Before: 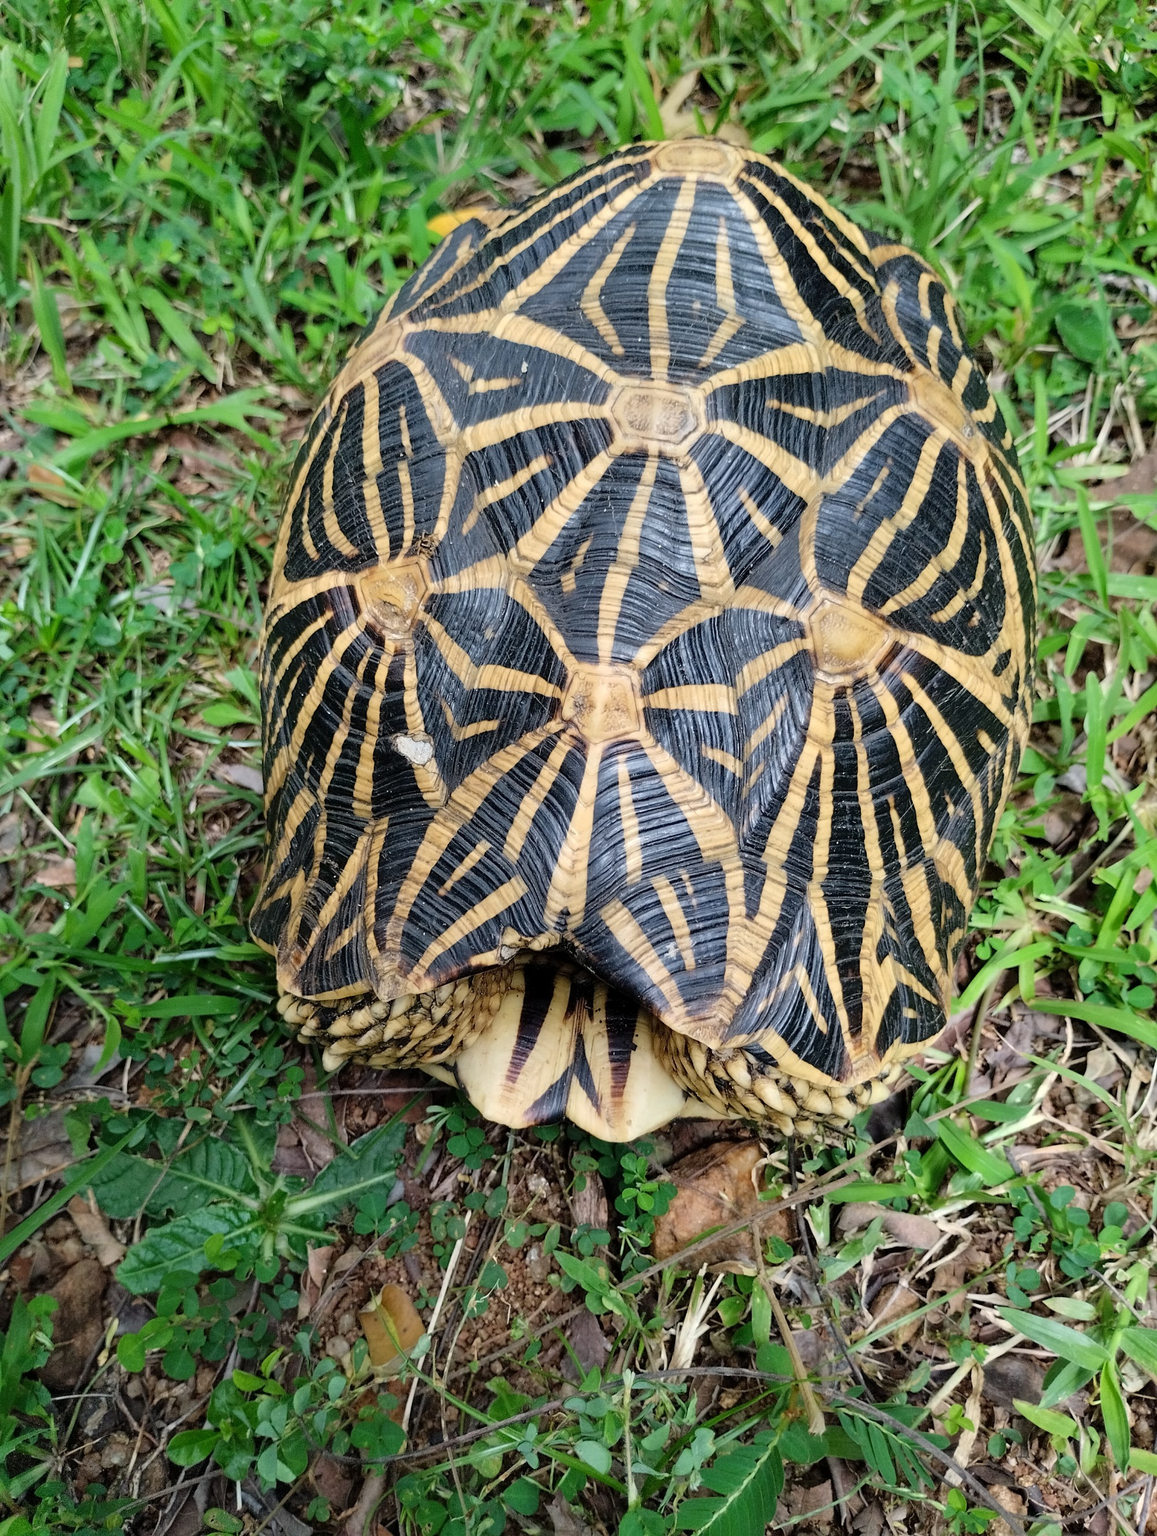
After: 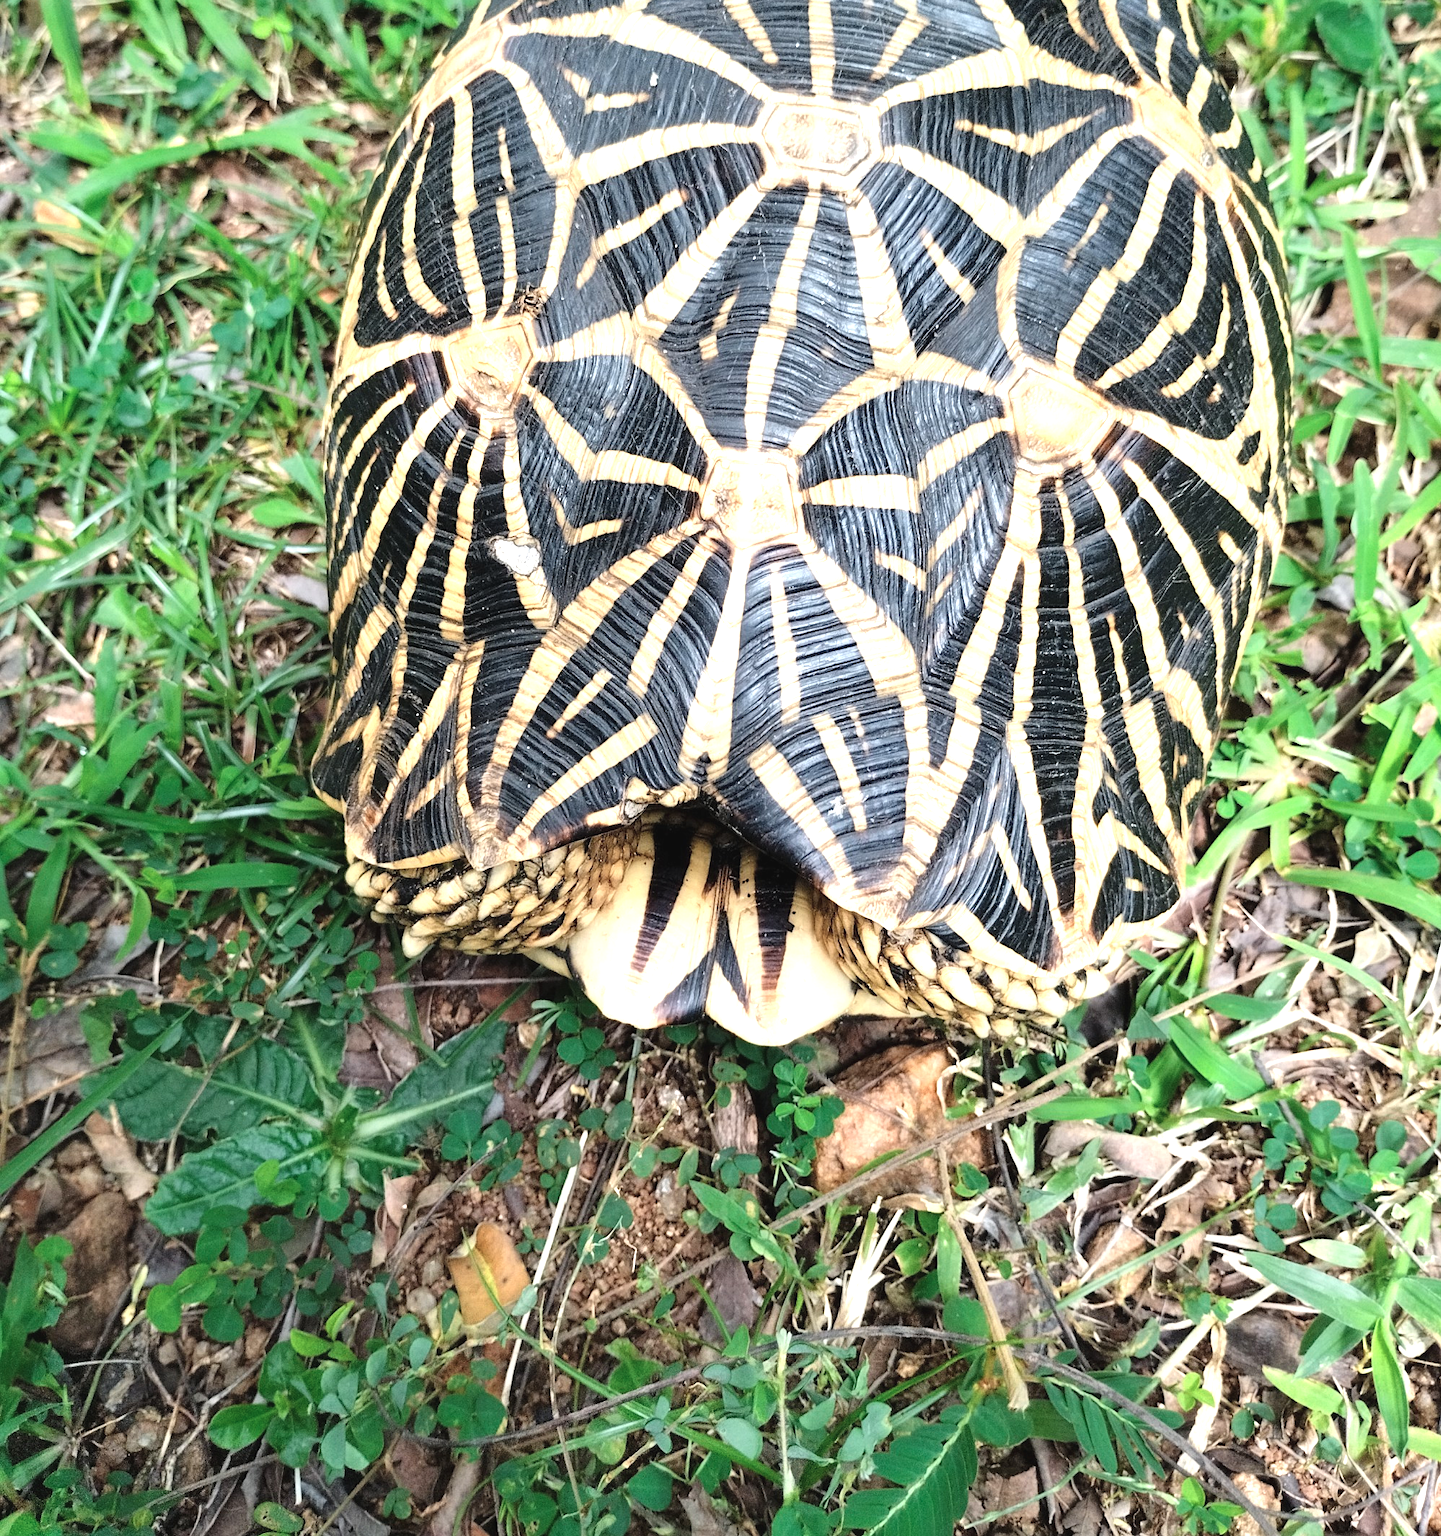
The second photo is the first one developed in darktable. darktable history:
color zones: curves: ch0 [(0.018, 0.548) (0.224, 0.64) (0.425, 0.447) (0.675, 0.575) (0.732, 0.579)]; ch1 [(0.066, 0.487) (0.25, 0.5) (0.404, 0.43) (0.75, 0.421) (0.956, 0.421)]; ch2 [(0.044, 0.561) (0.215, 0.465) (0.399, 0.544) (0.465, 0.548) (0.614, 0.447) (0.724, 0.43) (0.882, 0.623) (0.956, 0.632)]
crop and rotate: top 19.781%
exposure: black level correction -0.002, exposure 0.71 EV, compensate exposure bias true, compensate highlight preservation false
color correction: highlights b* -0.007
